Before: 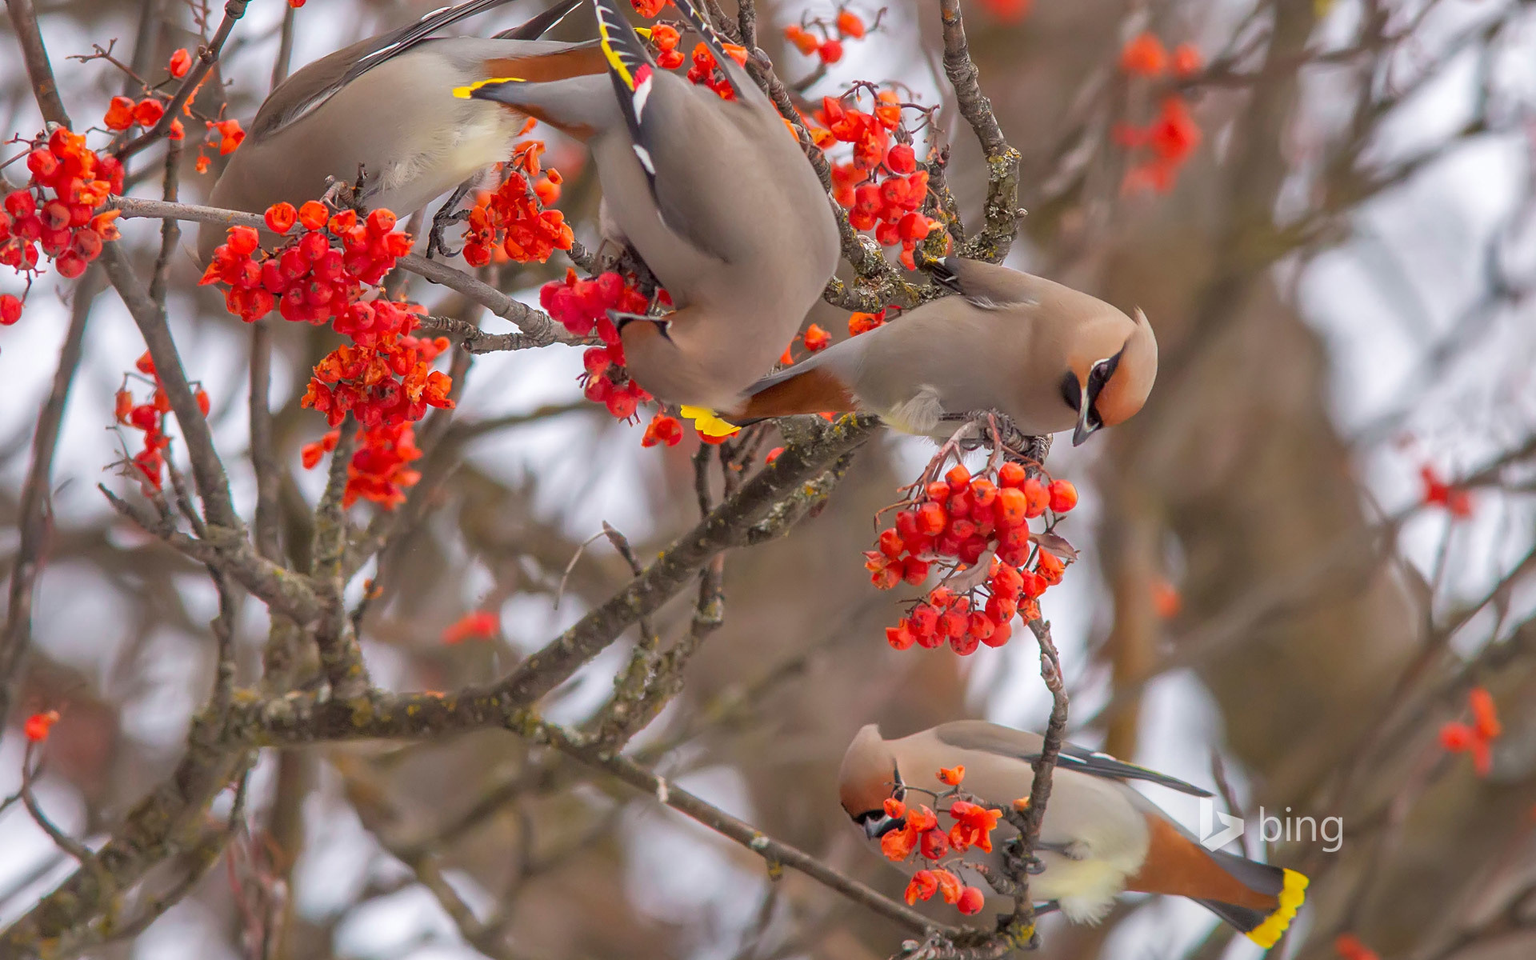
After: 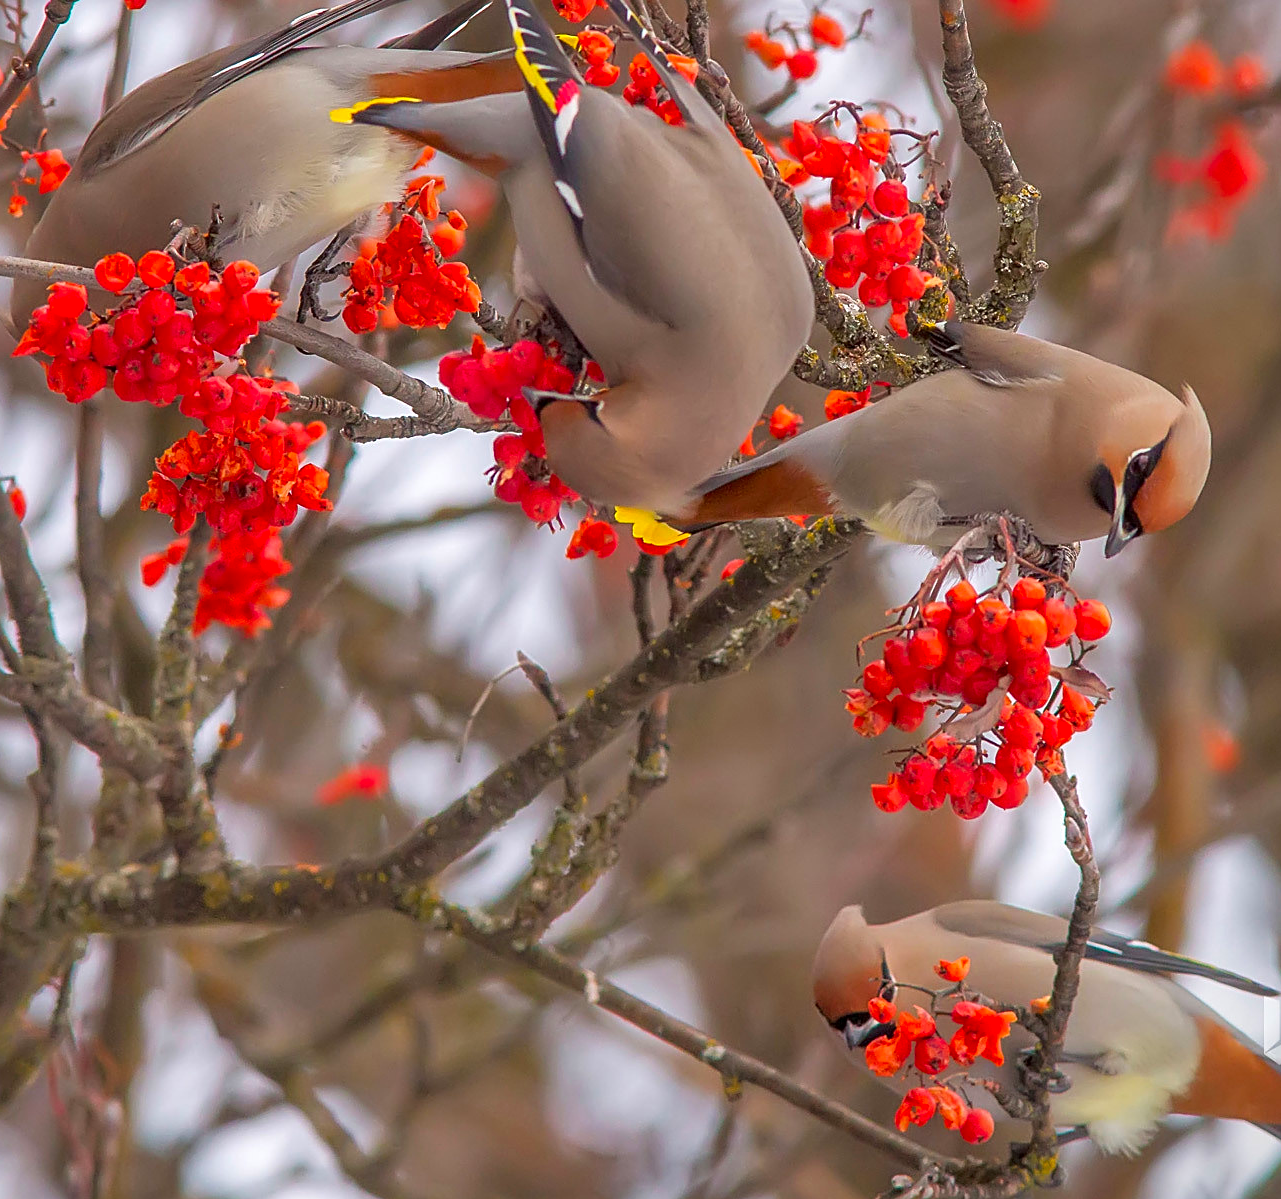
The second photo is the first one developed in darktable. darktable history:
contrast brightness saturation: saturation 0.185
sharpen: on, module defaults
crop and rotate: left 12.338%, right 20.929%
